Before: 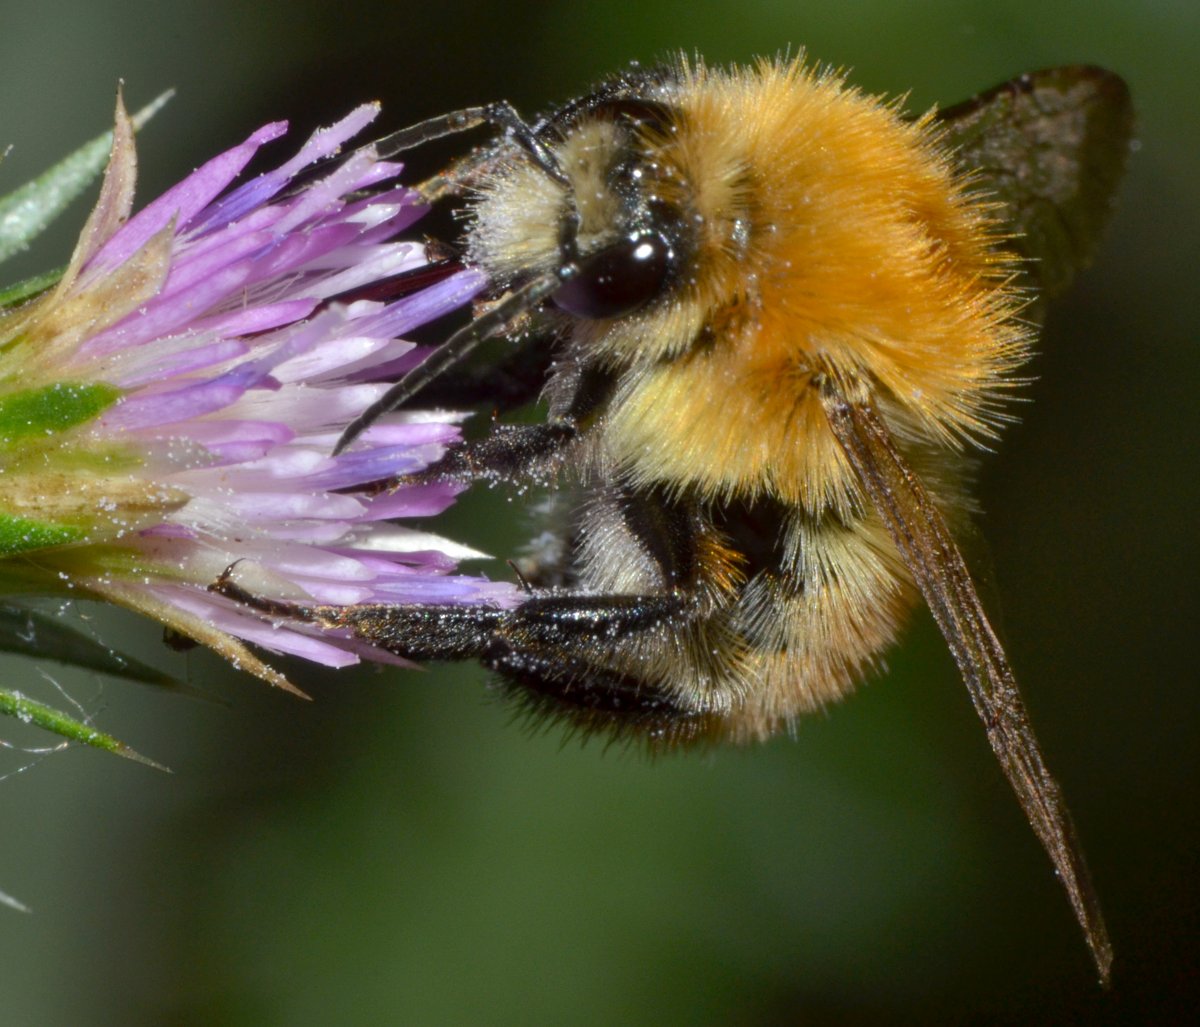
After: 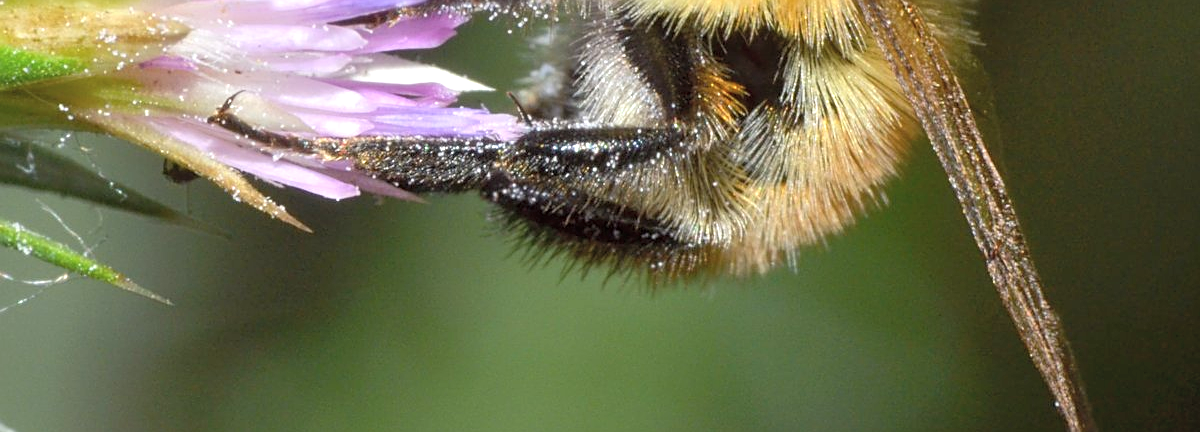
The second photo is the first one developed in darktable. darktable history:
crop: top 45.61%, bottom 12.24%
exposure: exposure 0.666 EV, compensate highlight preservation false
sharpen: on, module defaults
contrast brightness saturation: brightness 0.149
